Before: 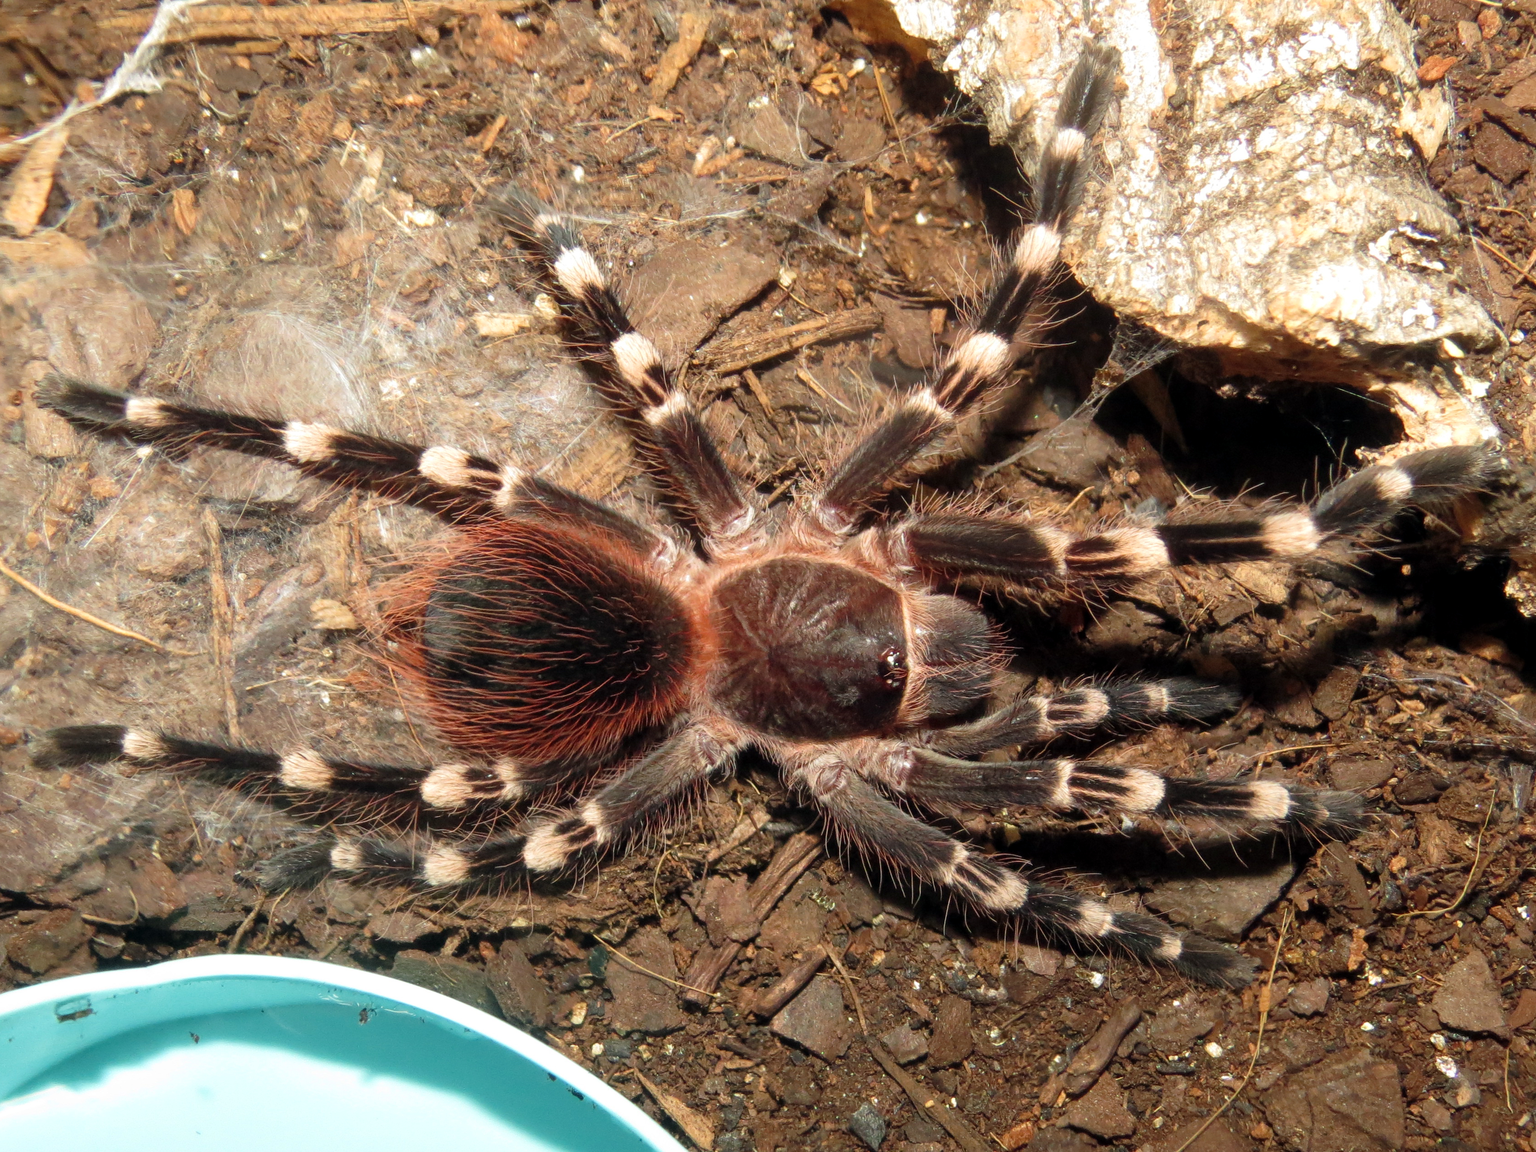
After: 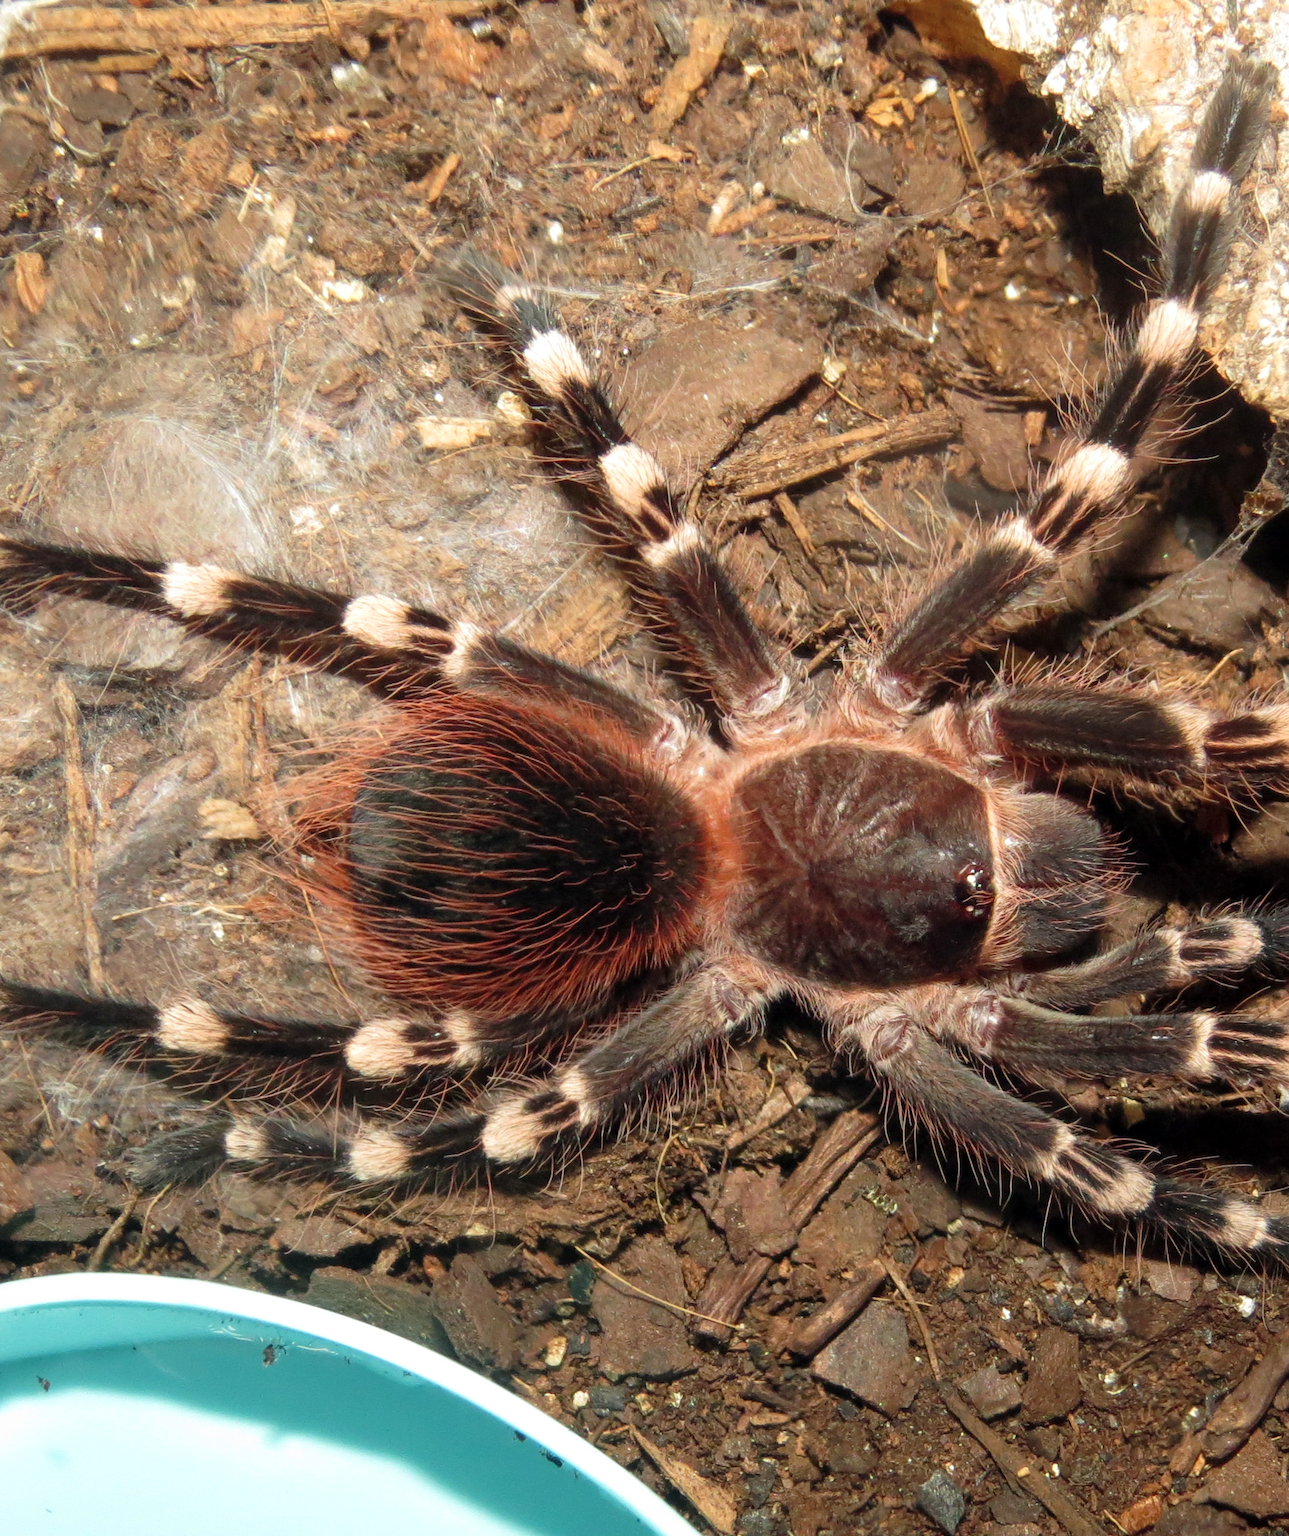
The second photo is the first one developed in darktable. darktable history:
crop: left 10.57%, right 26.432%
